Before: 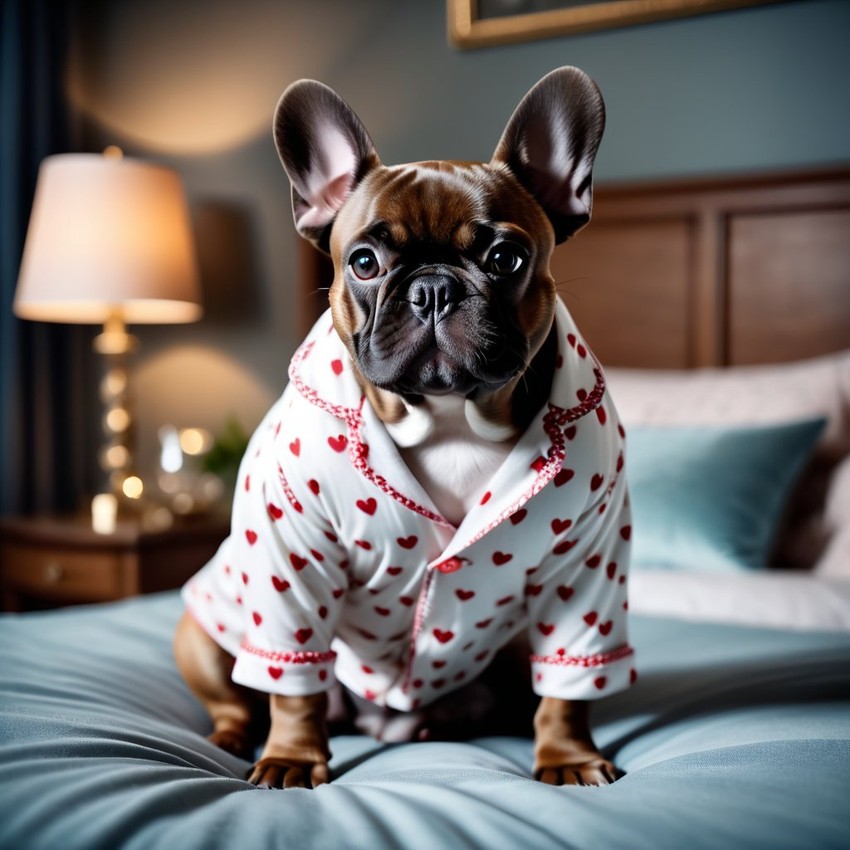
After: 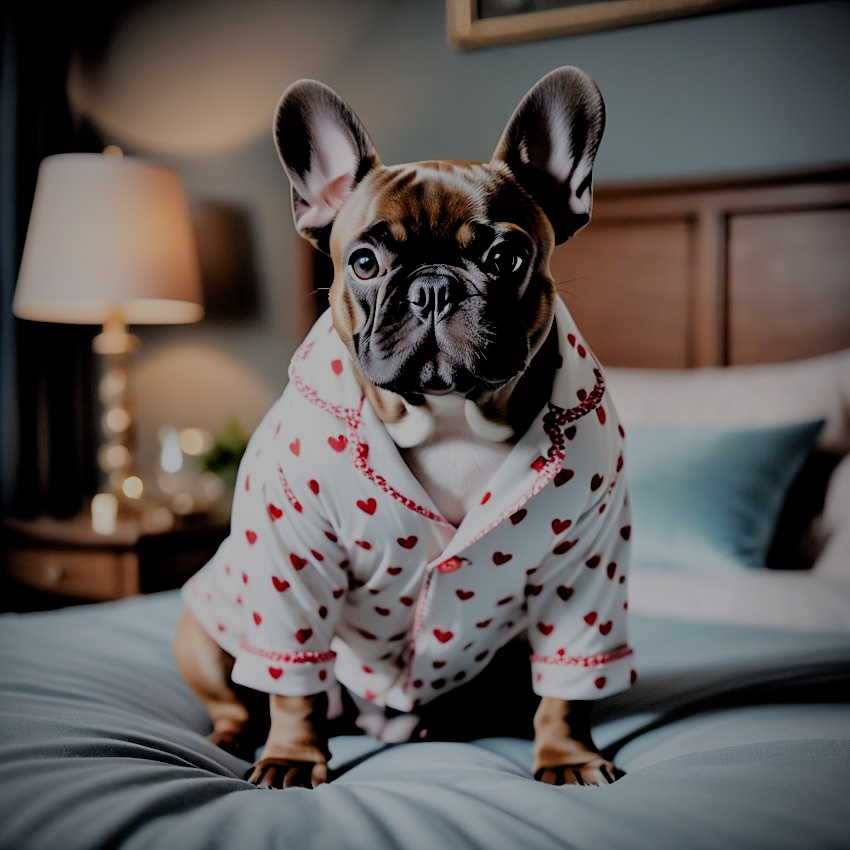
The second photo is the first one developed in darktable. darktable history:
sharpen: amount 0.201
vignetting: on, module defaults
filmic rgb: black relative exposure -4.44 EV, white relative exposure 6.6 EV, hardness 1.82, contrast 0.502
